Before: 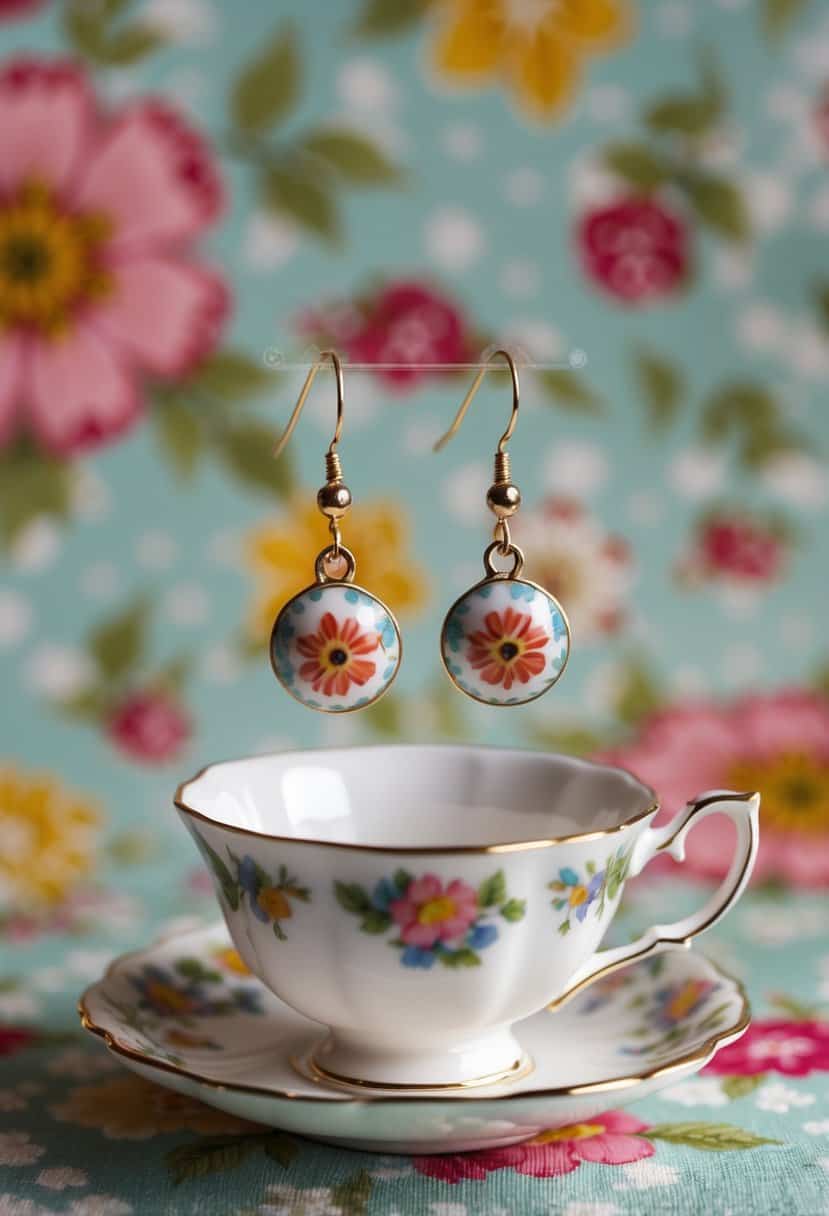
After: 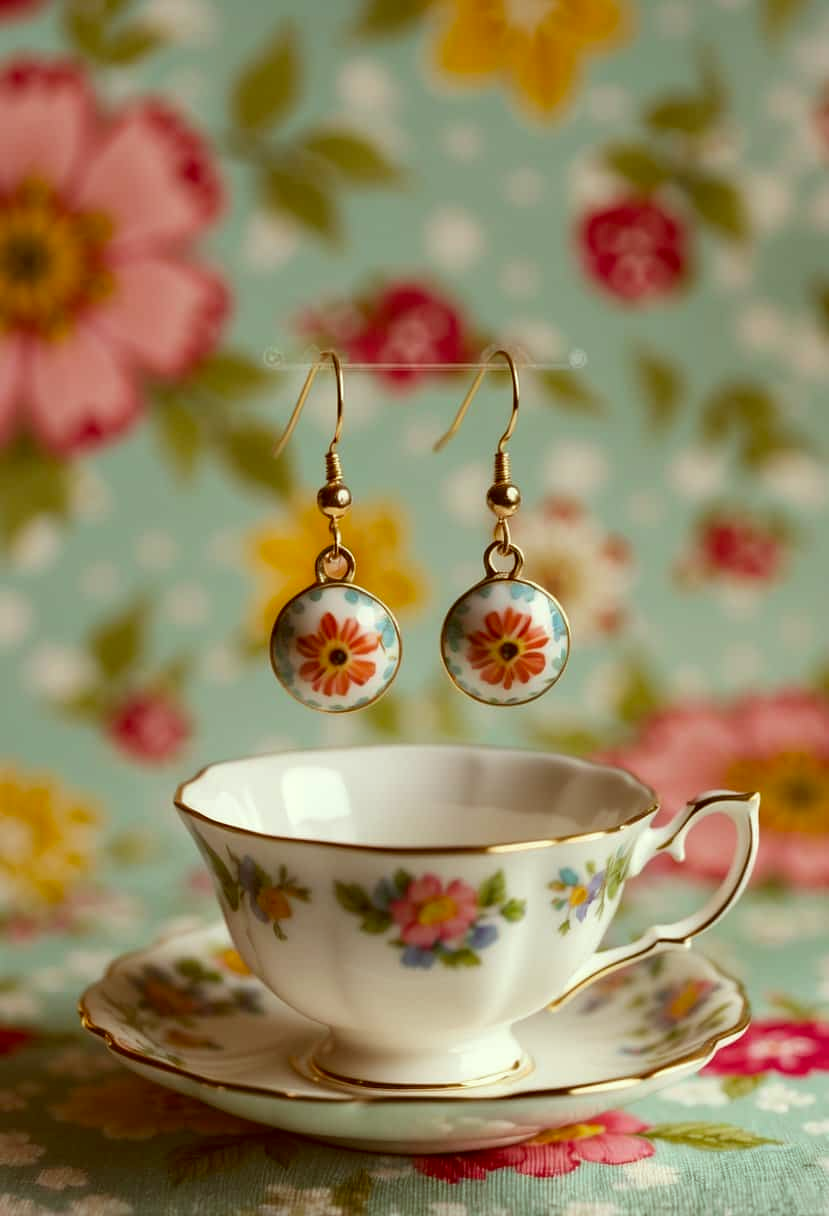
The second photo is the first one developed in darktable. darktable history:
color correction: highlights a* -6.16, highlights b* 9.36, shadows a* 10.66, shadows b* 23.29
